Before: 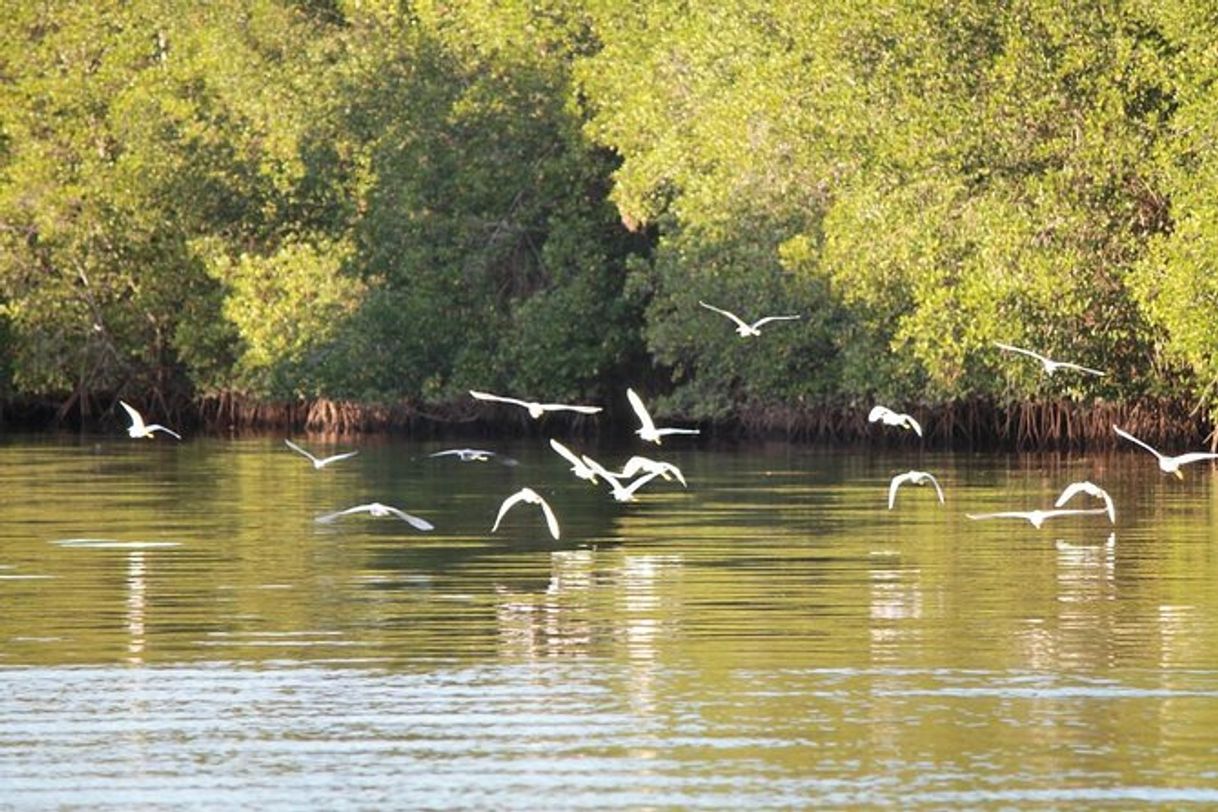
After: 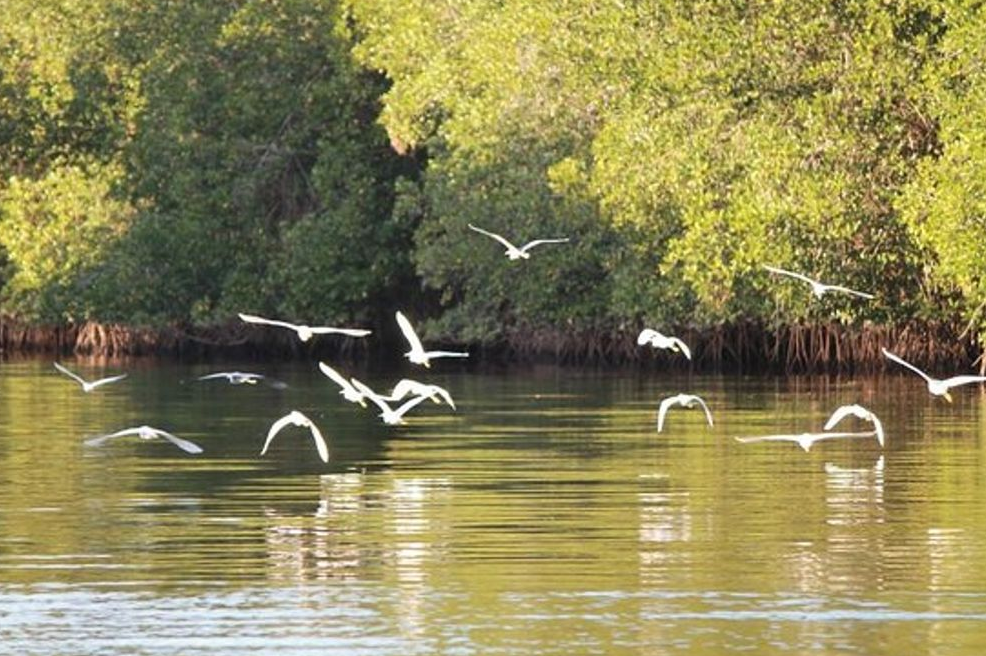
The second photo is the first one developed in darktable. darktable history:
crop: left 18.995%, top 9.51%, right 0%, bottom 9.613%
